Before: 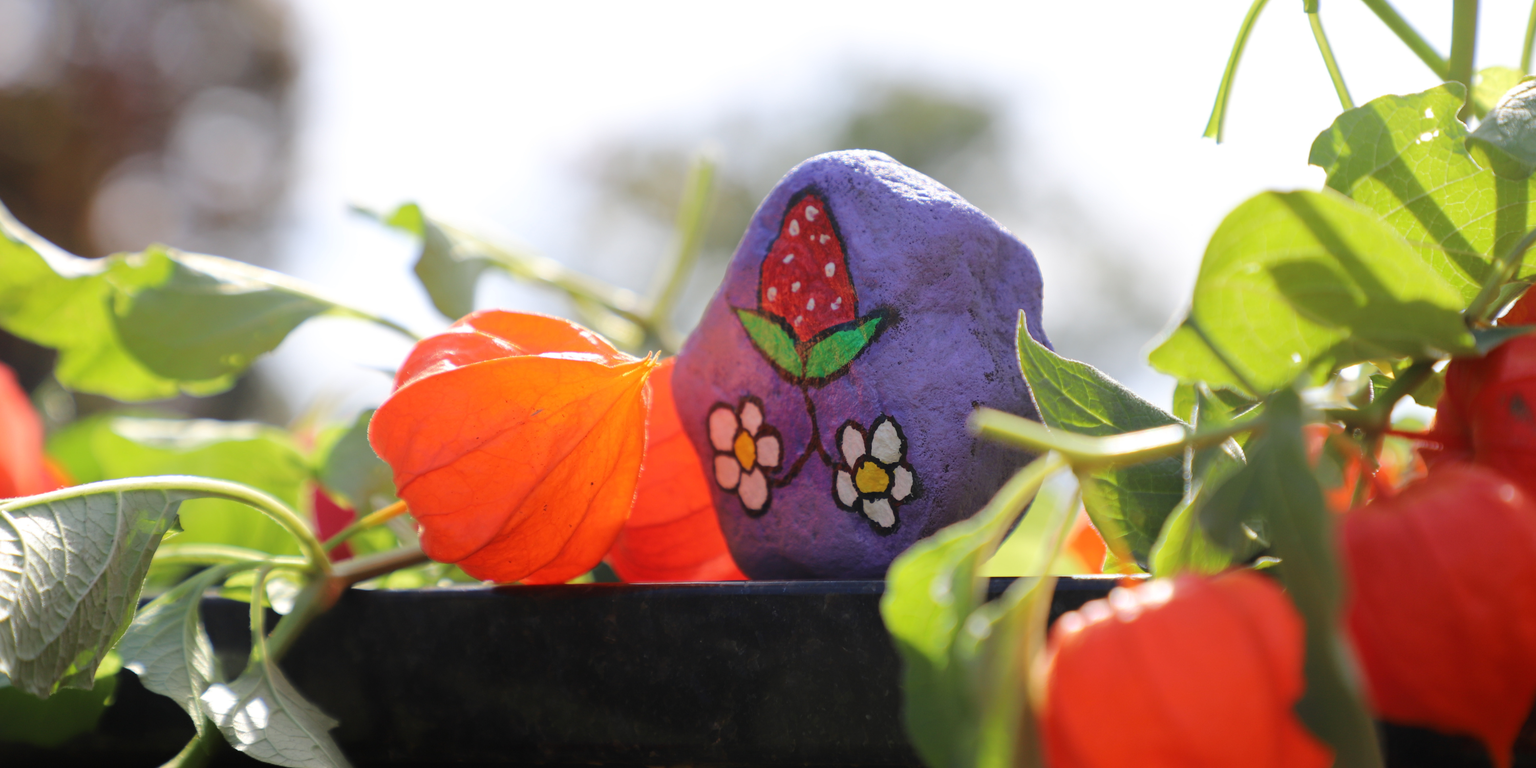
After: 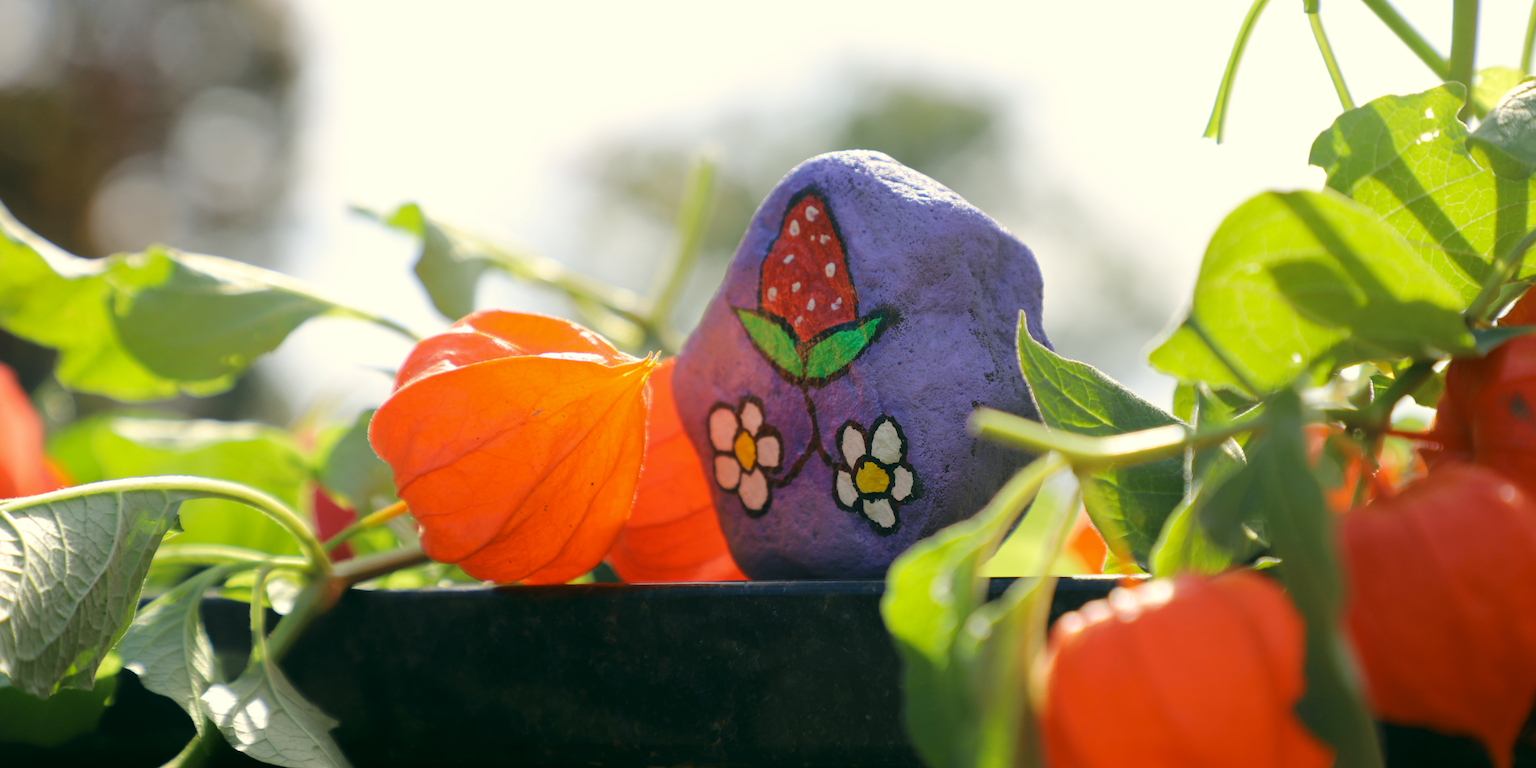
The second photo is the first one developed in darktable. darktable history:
color correction: highlights a* -0.613, highlights b* 9.37, shadows a* -9.1, shadows b* 0.808
